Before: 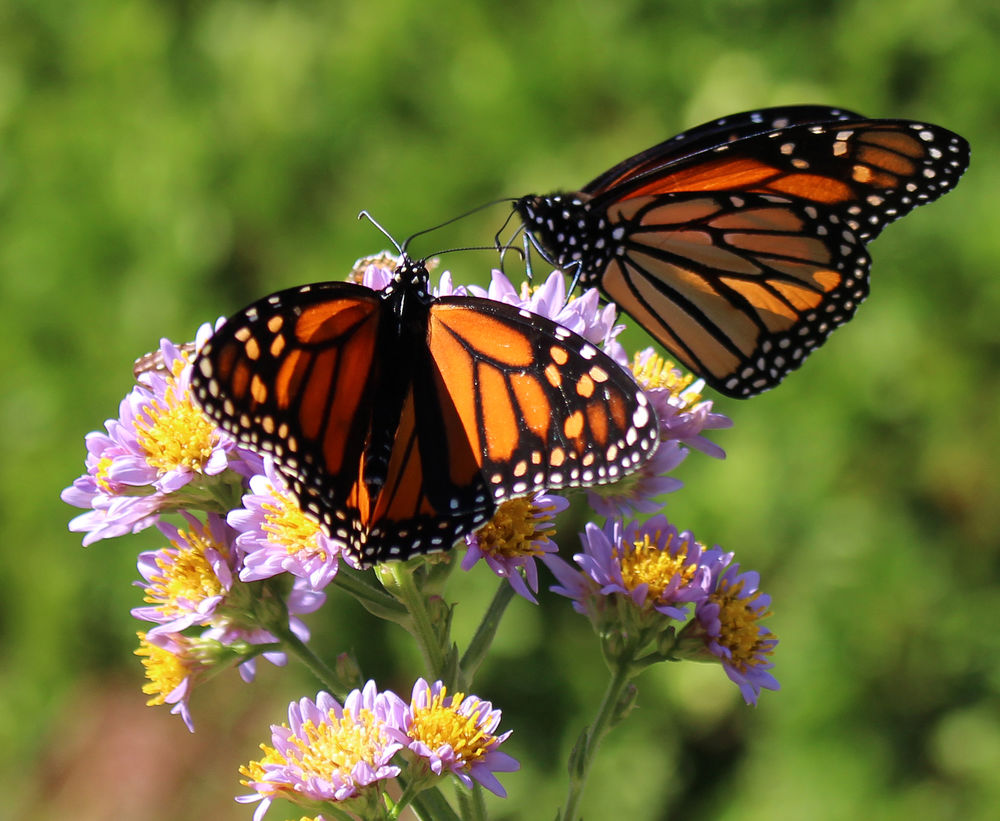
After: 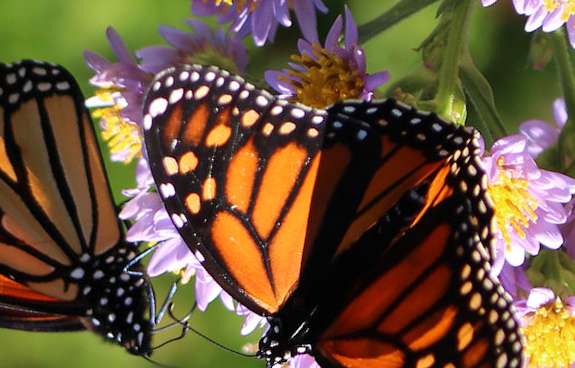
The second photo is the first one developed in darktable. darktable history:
crop and rotate: angle 147.33°, left 9.11%, top 15.6%, right 4.576%, bottom 17.134%
